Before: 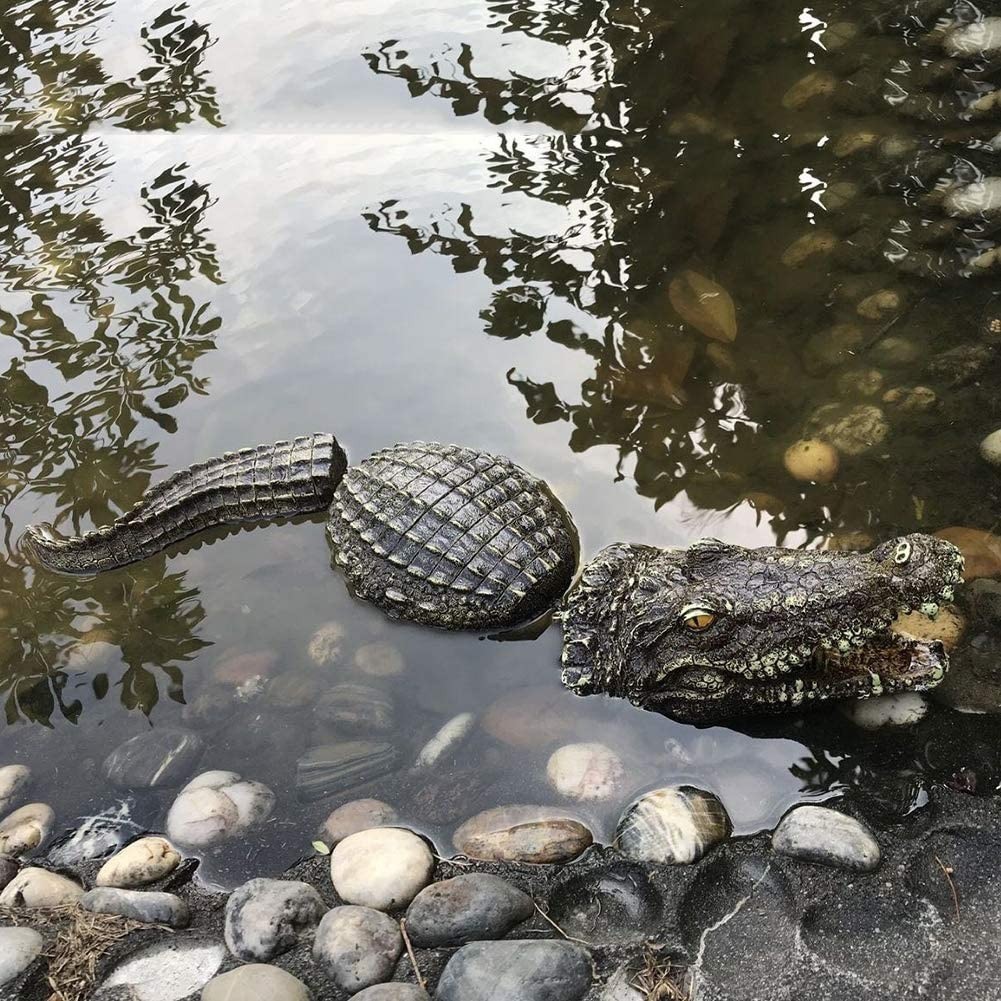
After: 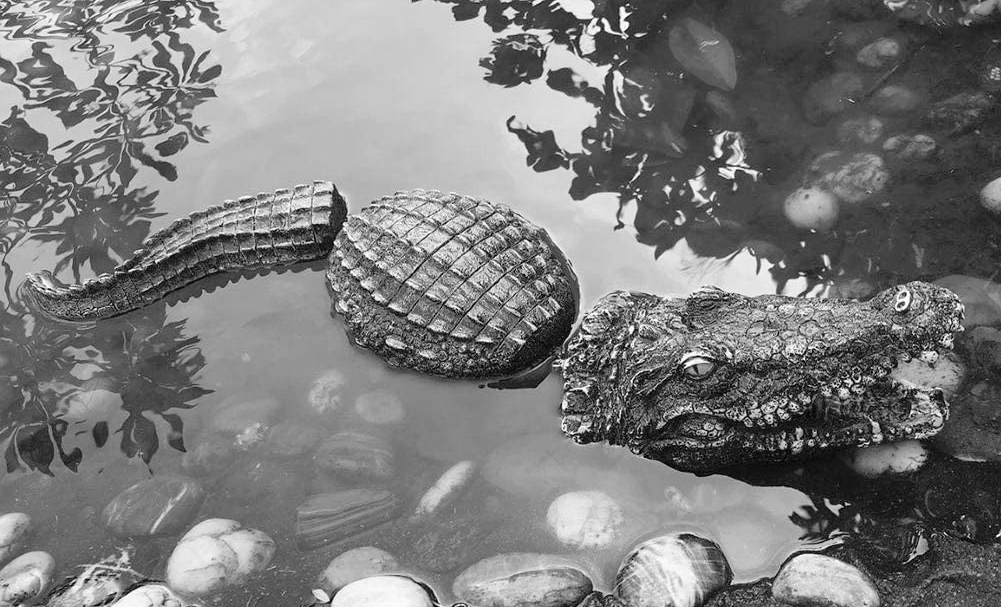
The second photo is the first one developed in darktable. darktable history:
monochrome: on, module defaults
crop and rotate: top 25.357%, bottom 13.942%
contrast brightness saturation: brightness 0.13
